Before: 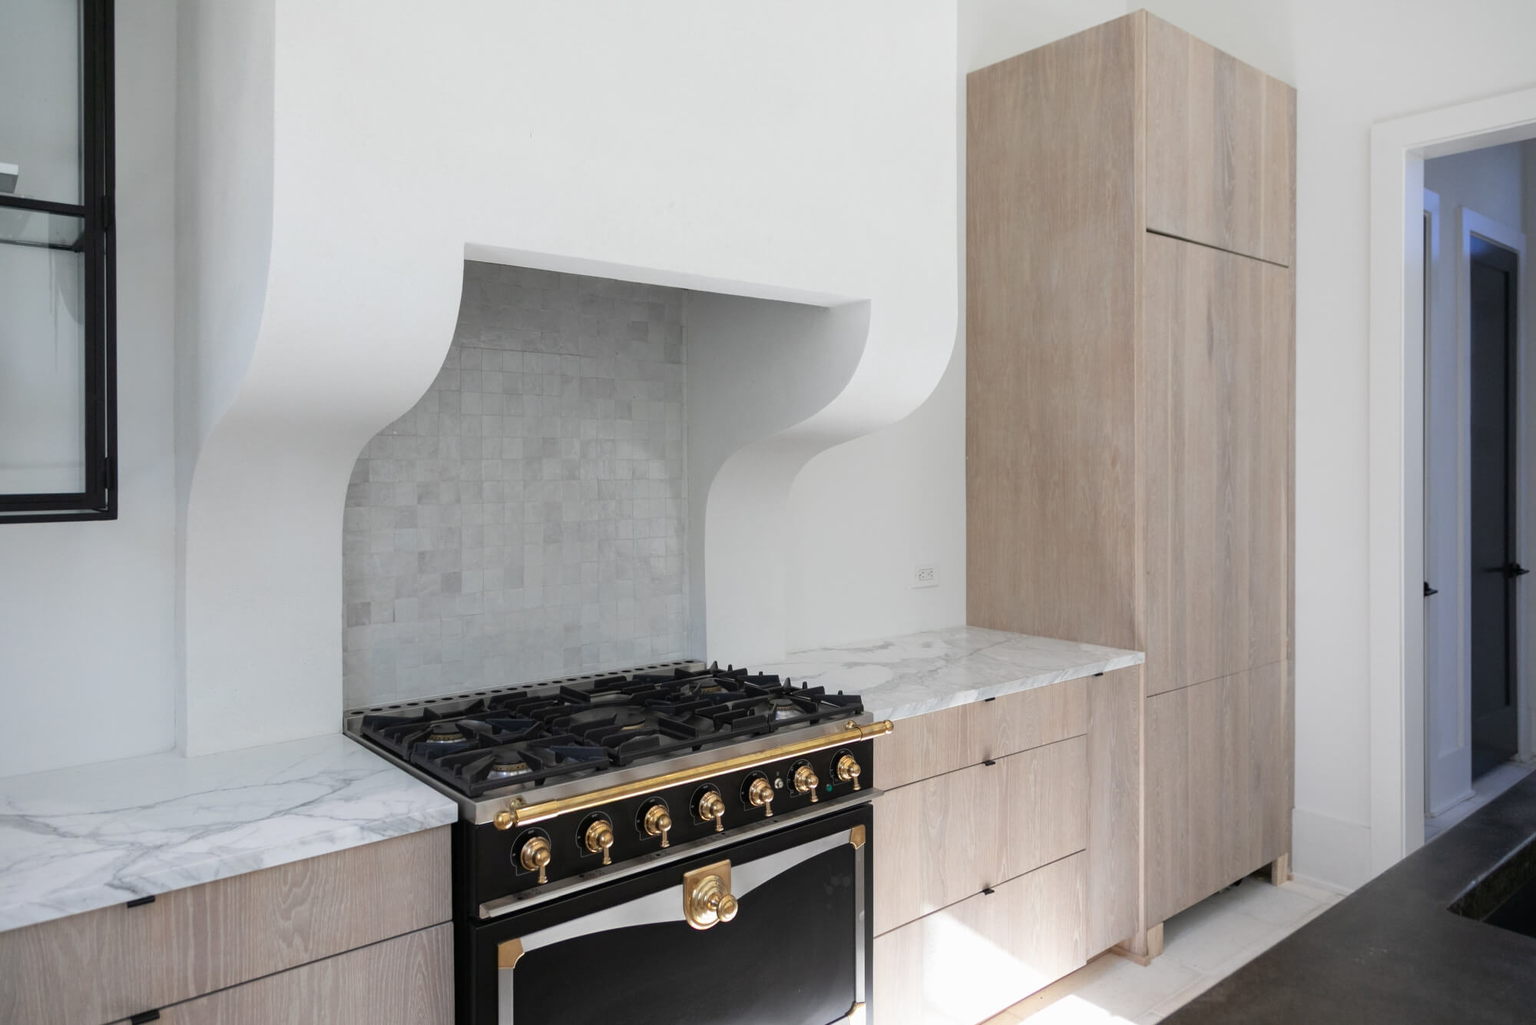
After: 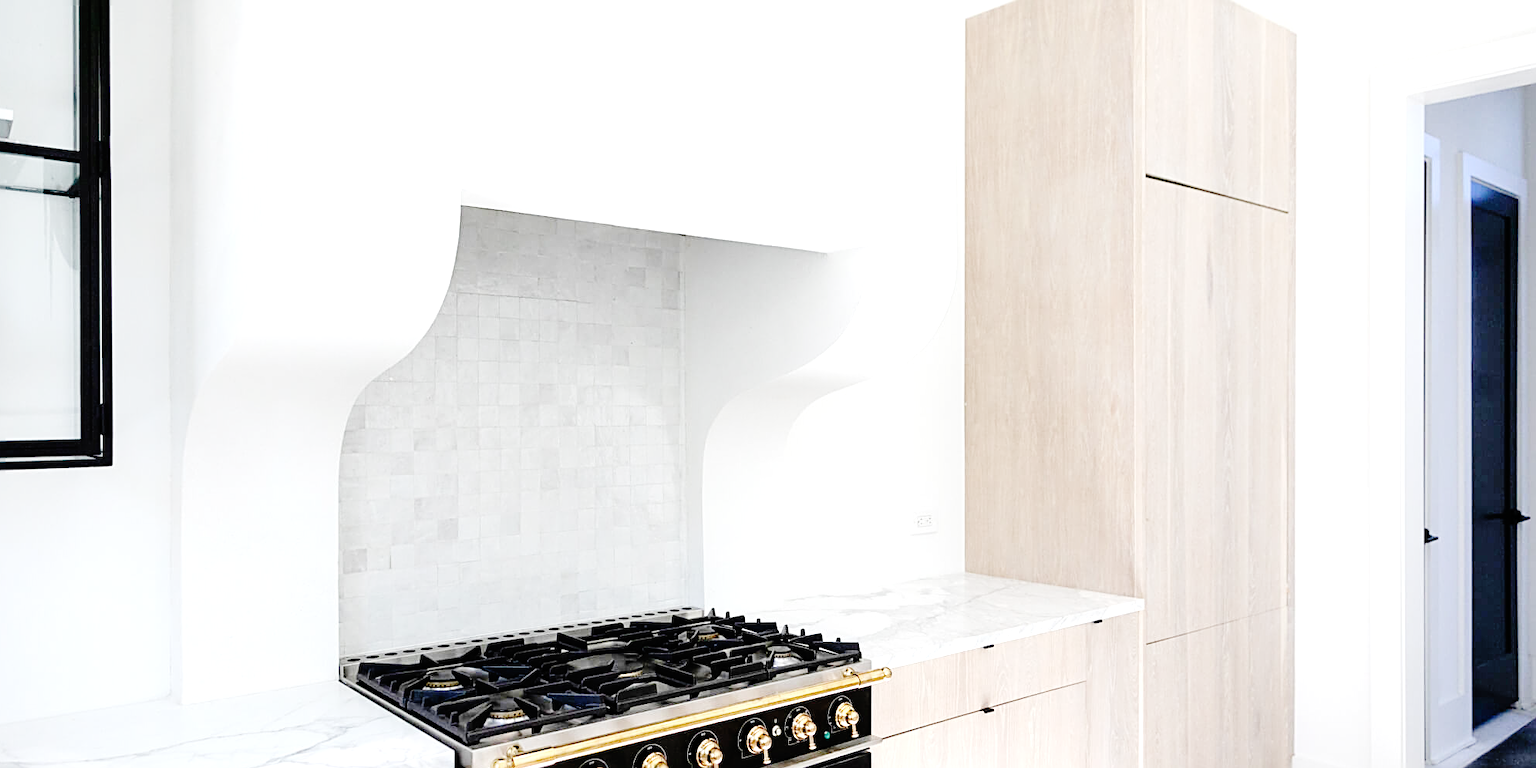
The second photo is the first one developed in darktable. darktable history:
base curve: curves: ch0 [(0, 0) (0.036, 0.01) (0.123, 0.254) (0.258, 0.504) (0.507, 0.748) (1, 1)], preserve colors none
sharpen: radius 2.584, amount 0.688
exposure: exposure 0.943 EV, compensate highlight preservation false
crop: left 0.387%, top 5.469%, bottom 19.809%
